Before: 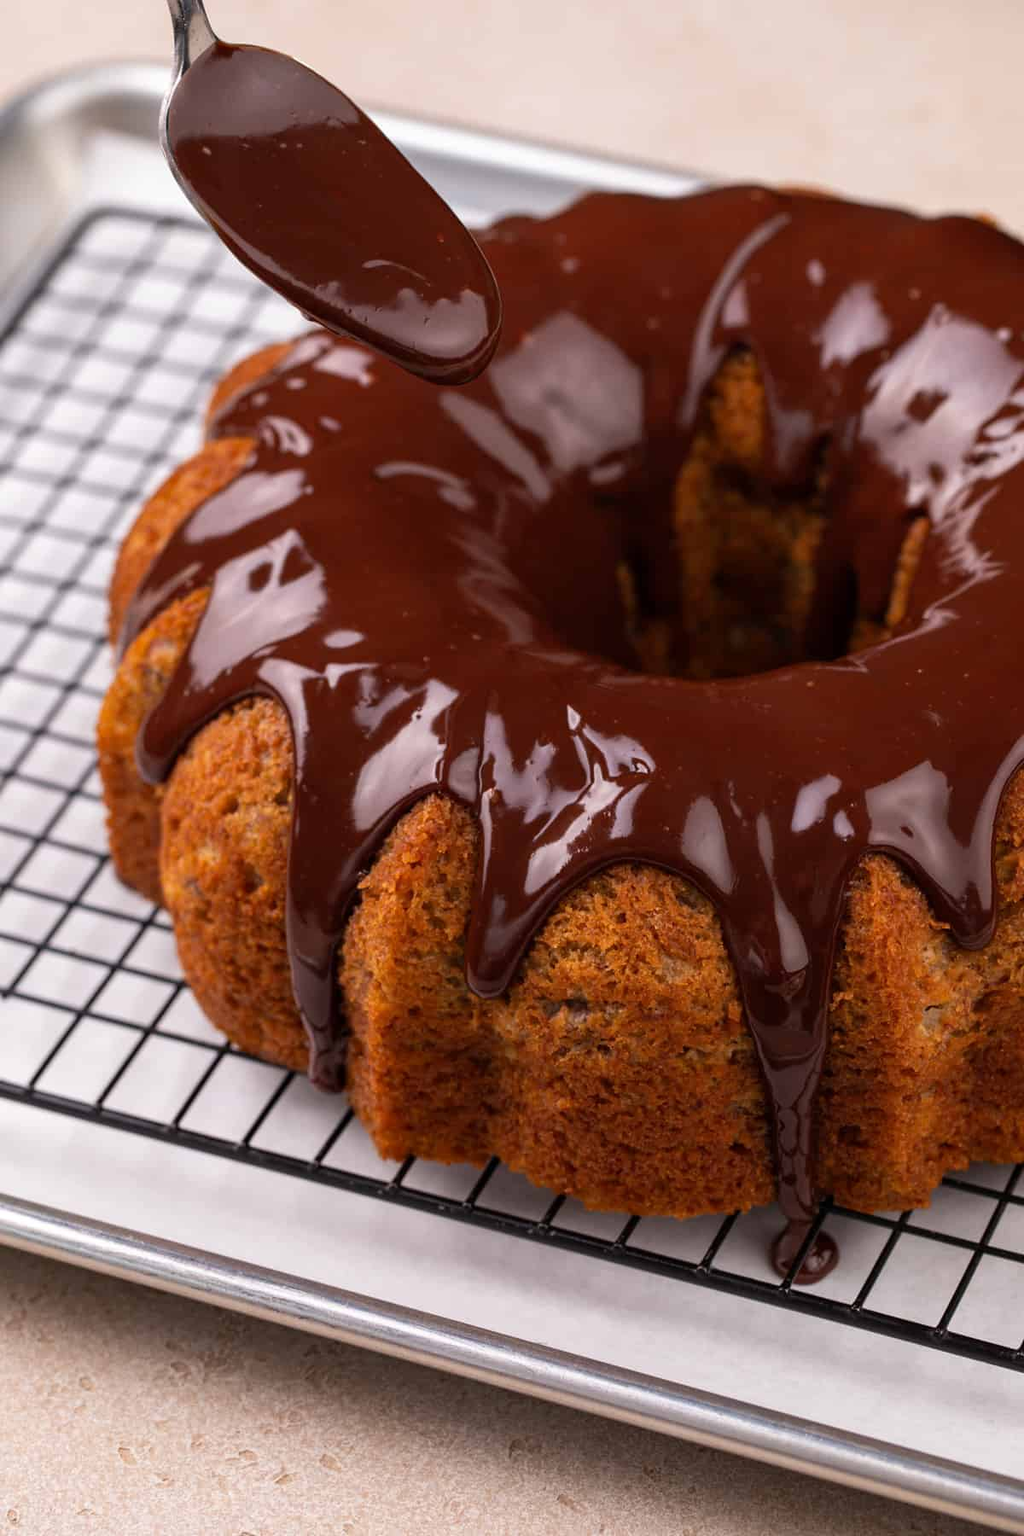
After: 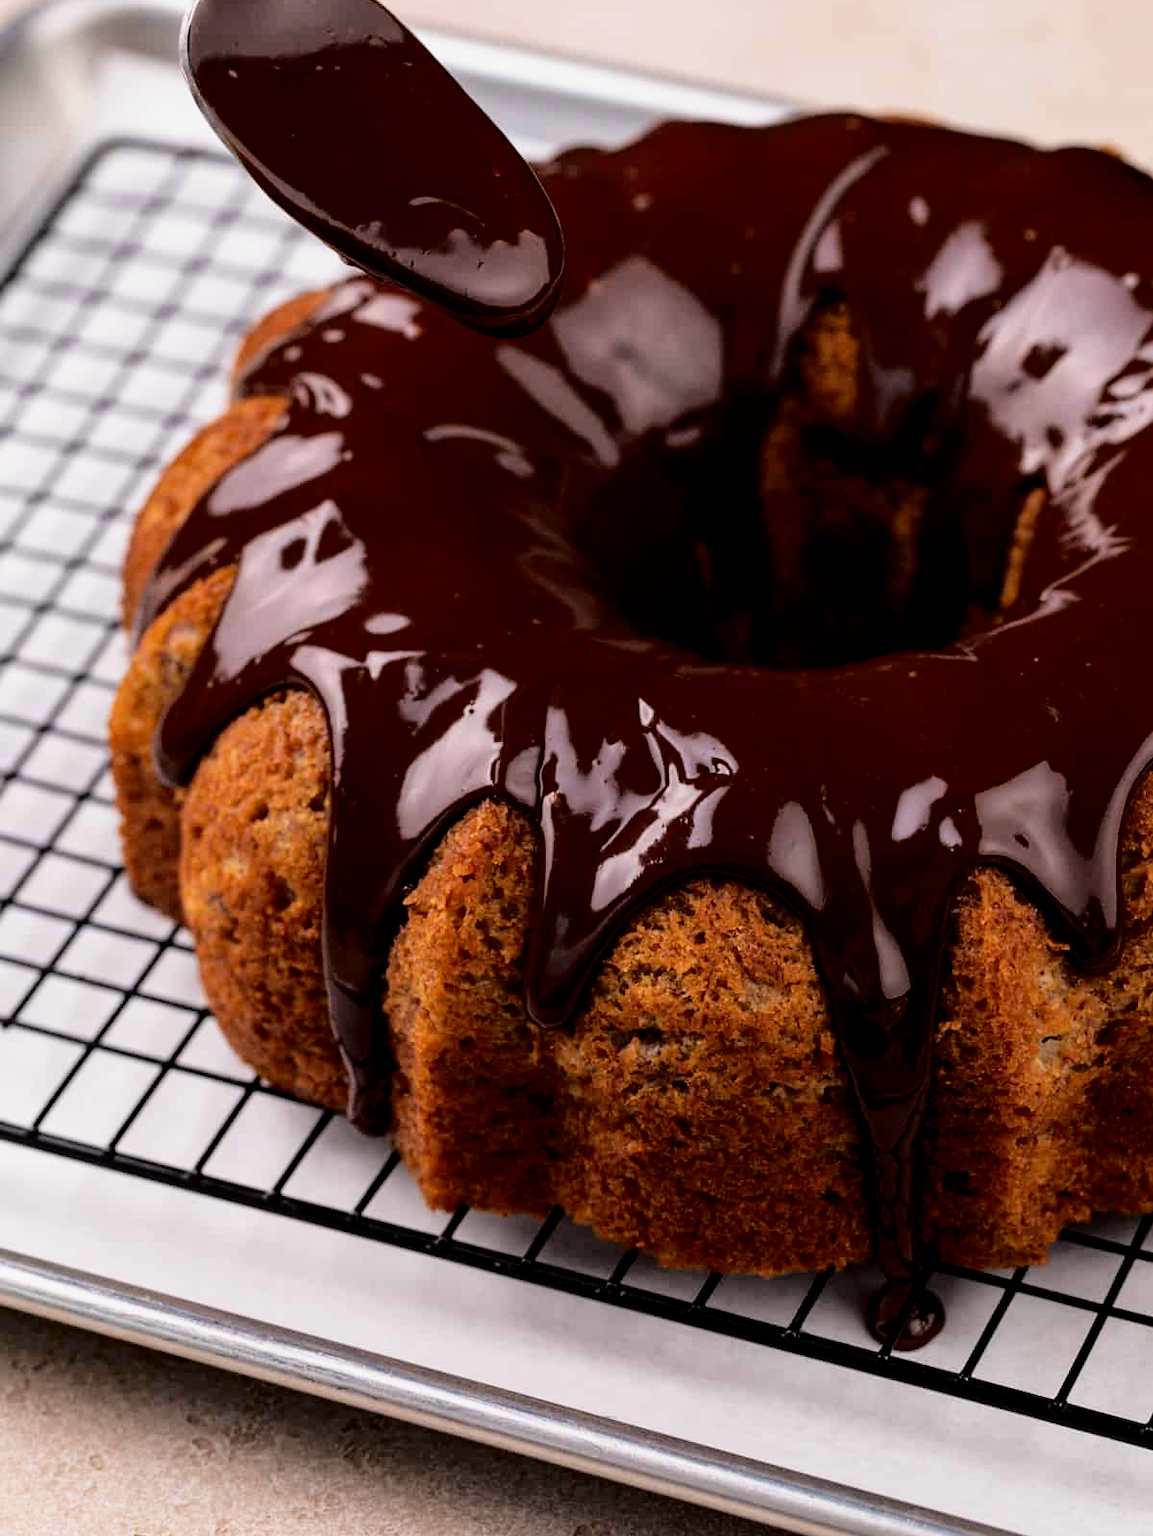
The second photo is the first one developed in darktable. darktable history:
filmic rgb: black relative exposure -4.91 EV, white relative exposure 2.84 EV, hardness 3.7
fill light: exposure -2 EV, width 8.6
crop and rotate: top 5.609%, bottom 5.609%
